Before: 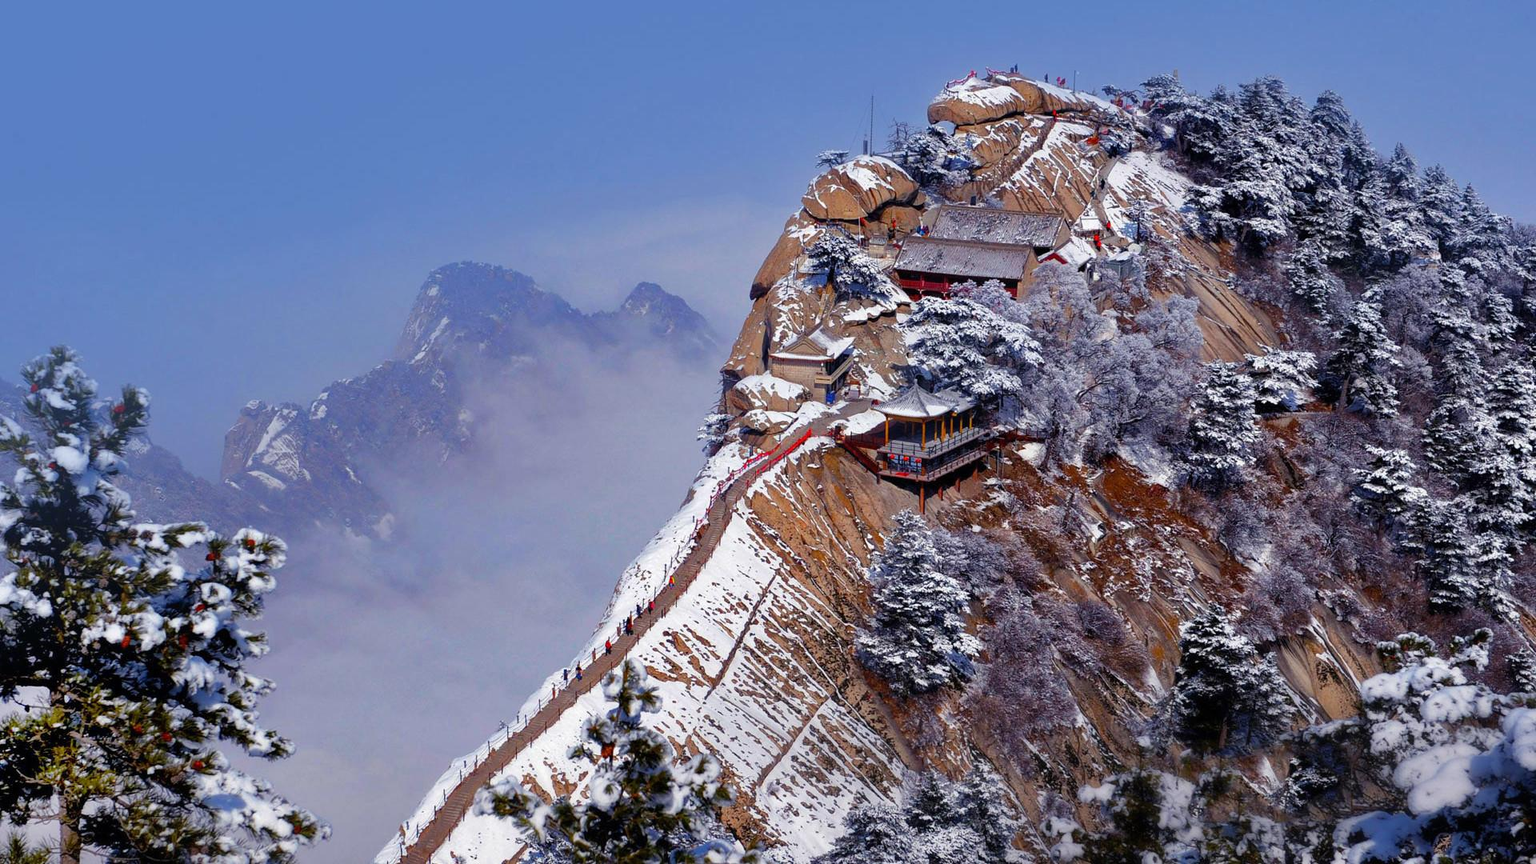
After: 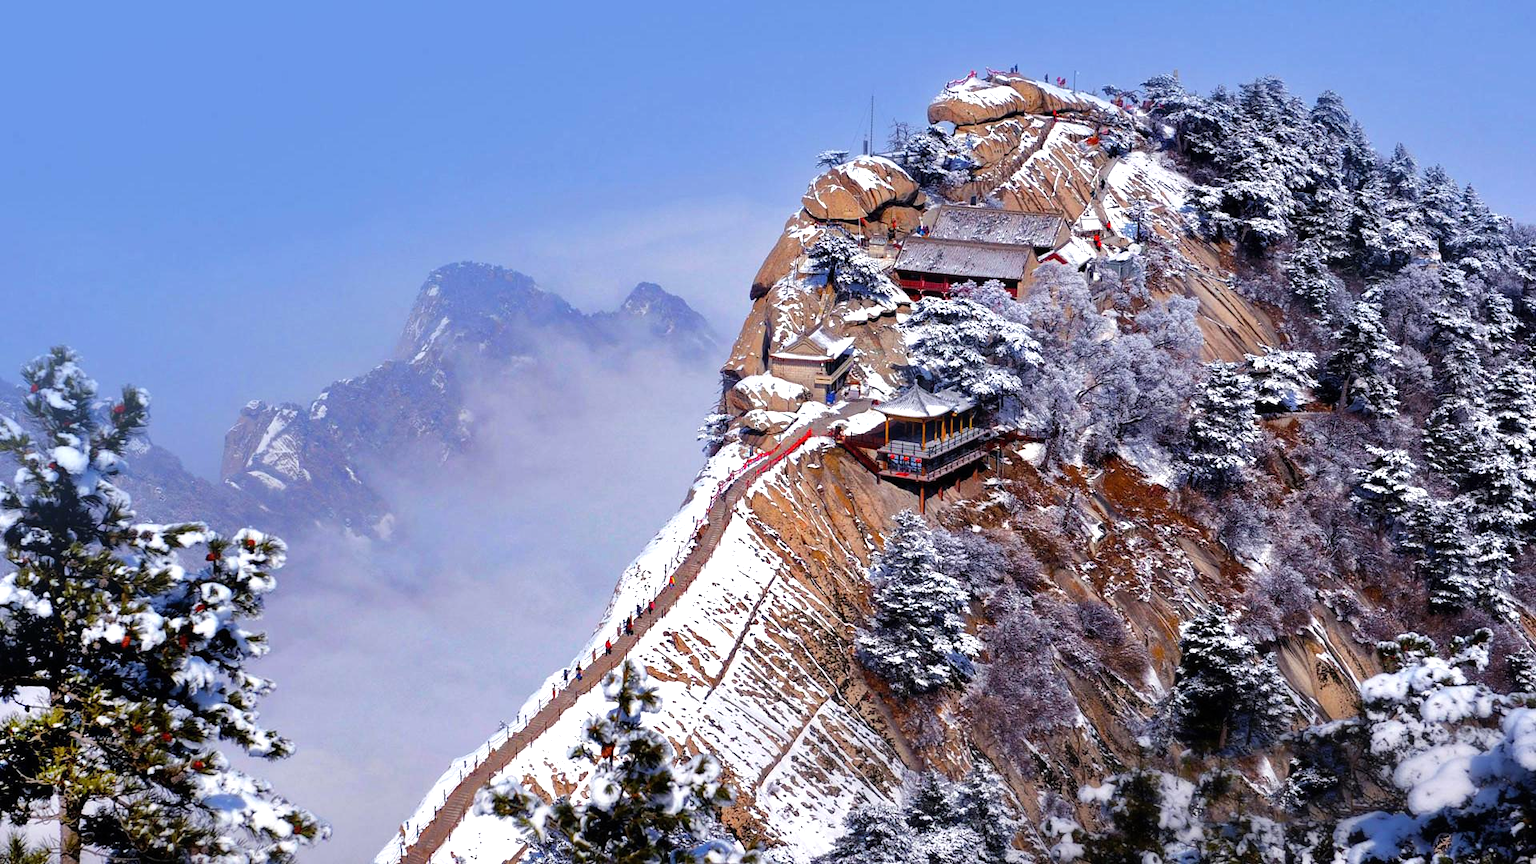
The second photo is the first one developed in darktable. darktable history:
exposure: exposure 0.213 EV, compensate highlight preservation false
tone equalizer: -8 EV -0.446 EV, -7 EV -0.363 EV, -6 EV -0.372 EV, -5 EV -0.195 EV, -3 EV 0.189 EV, -2 EV 0.362 EV, -1 EV 0.364 EV, +0 EV 0.4 EV, mask exposure compensation -0.506 EV
